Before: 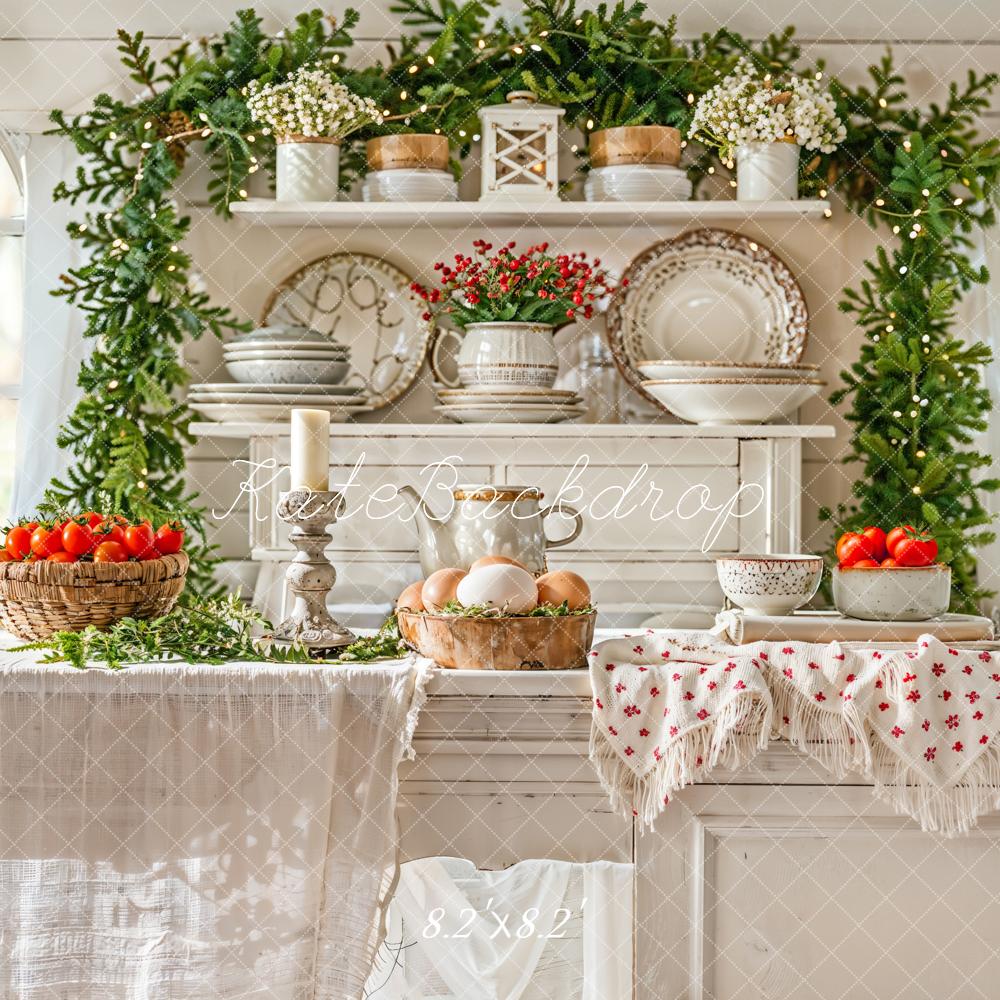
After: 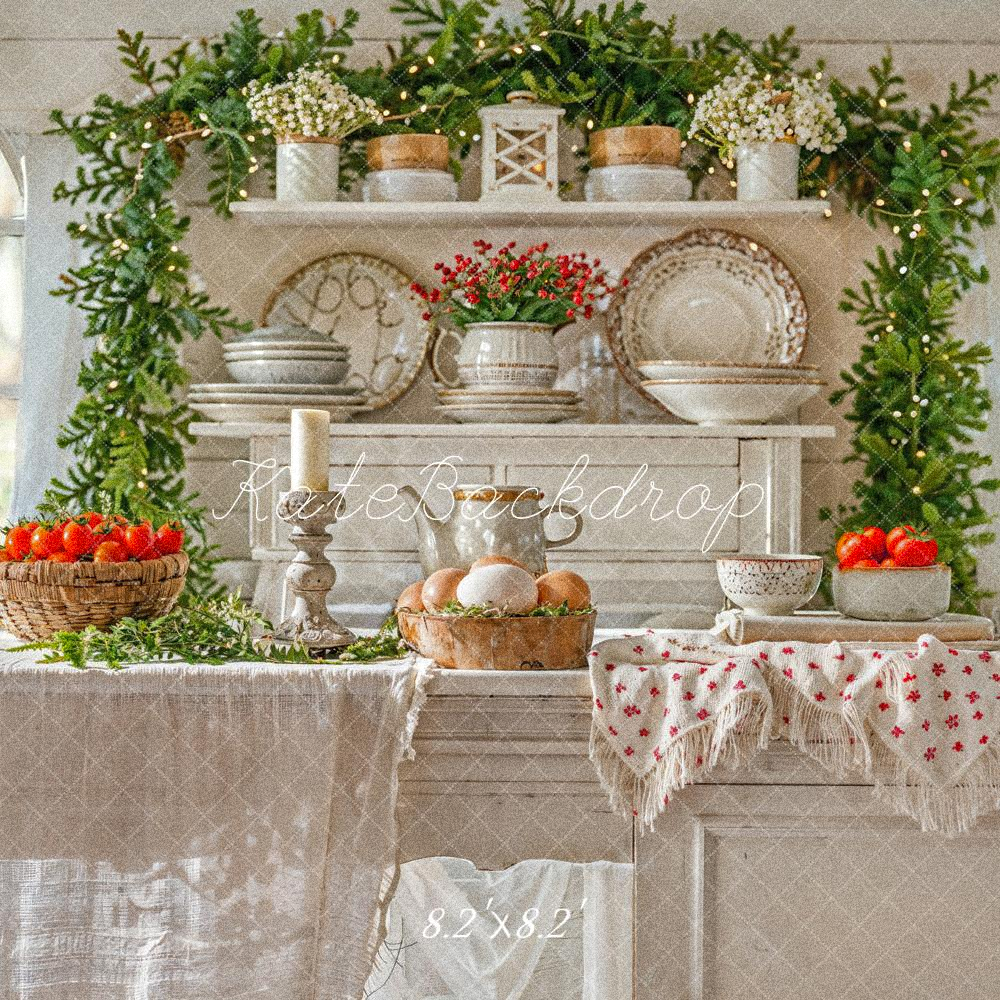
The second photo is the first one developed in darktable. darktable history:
shadows and highlights: shadows 40, highlights -60
grain: coarseness 14.49 ISO, strength 48.04%, mid-tones bias 35%
